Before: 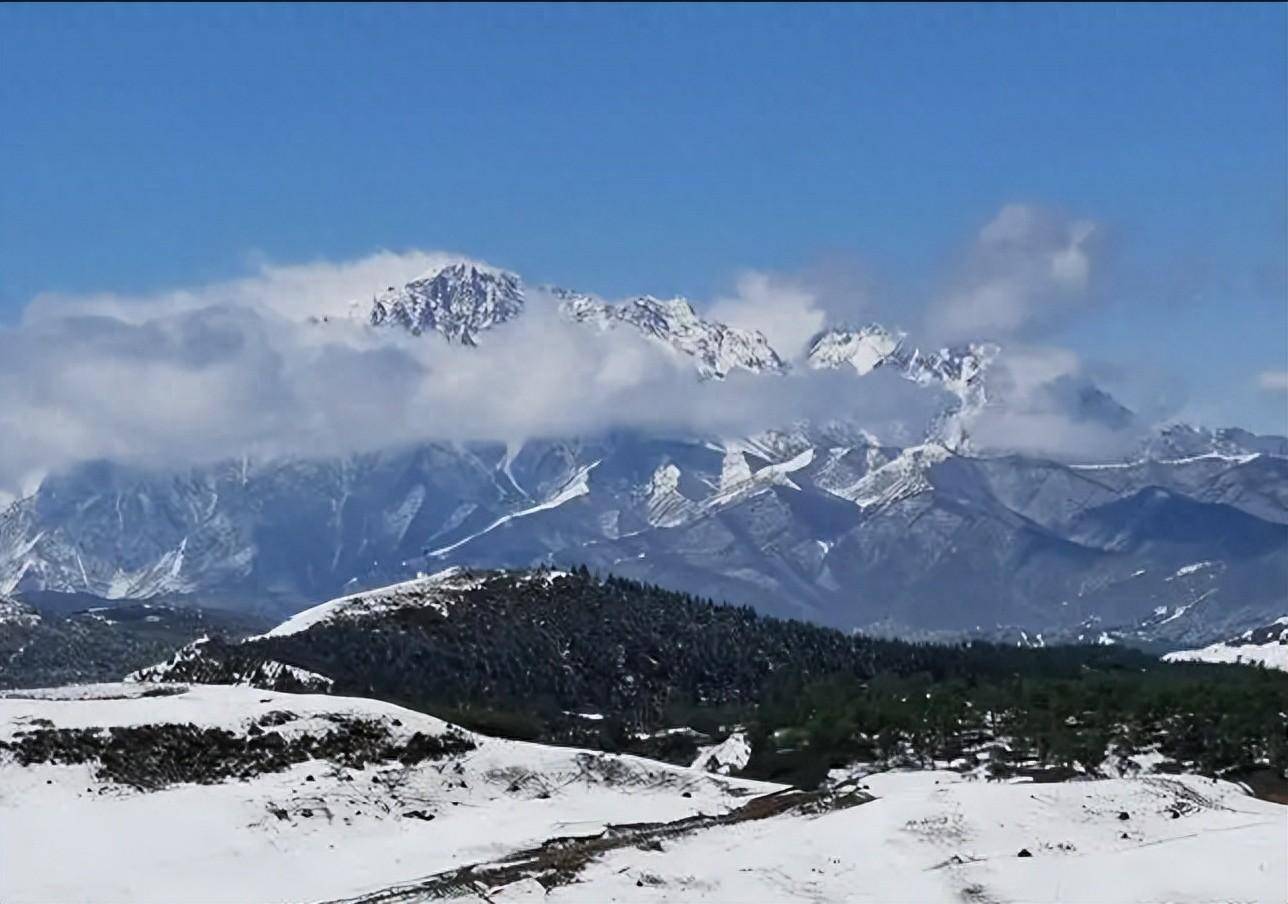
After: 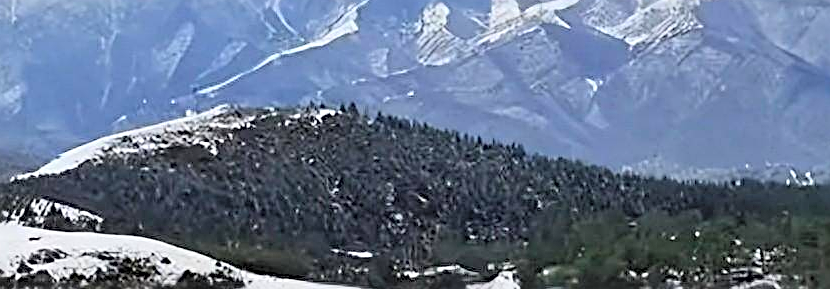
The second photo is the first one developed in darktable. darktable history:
contrast brightness saturation: contrast 0.097, brightness 0.305, saturation 0.15
crop: left 17.987%, top 51.122%, right 17.549%, bottom 16.854%
sharpen: radius 2.699, amount 0.672
